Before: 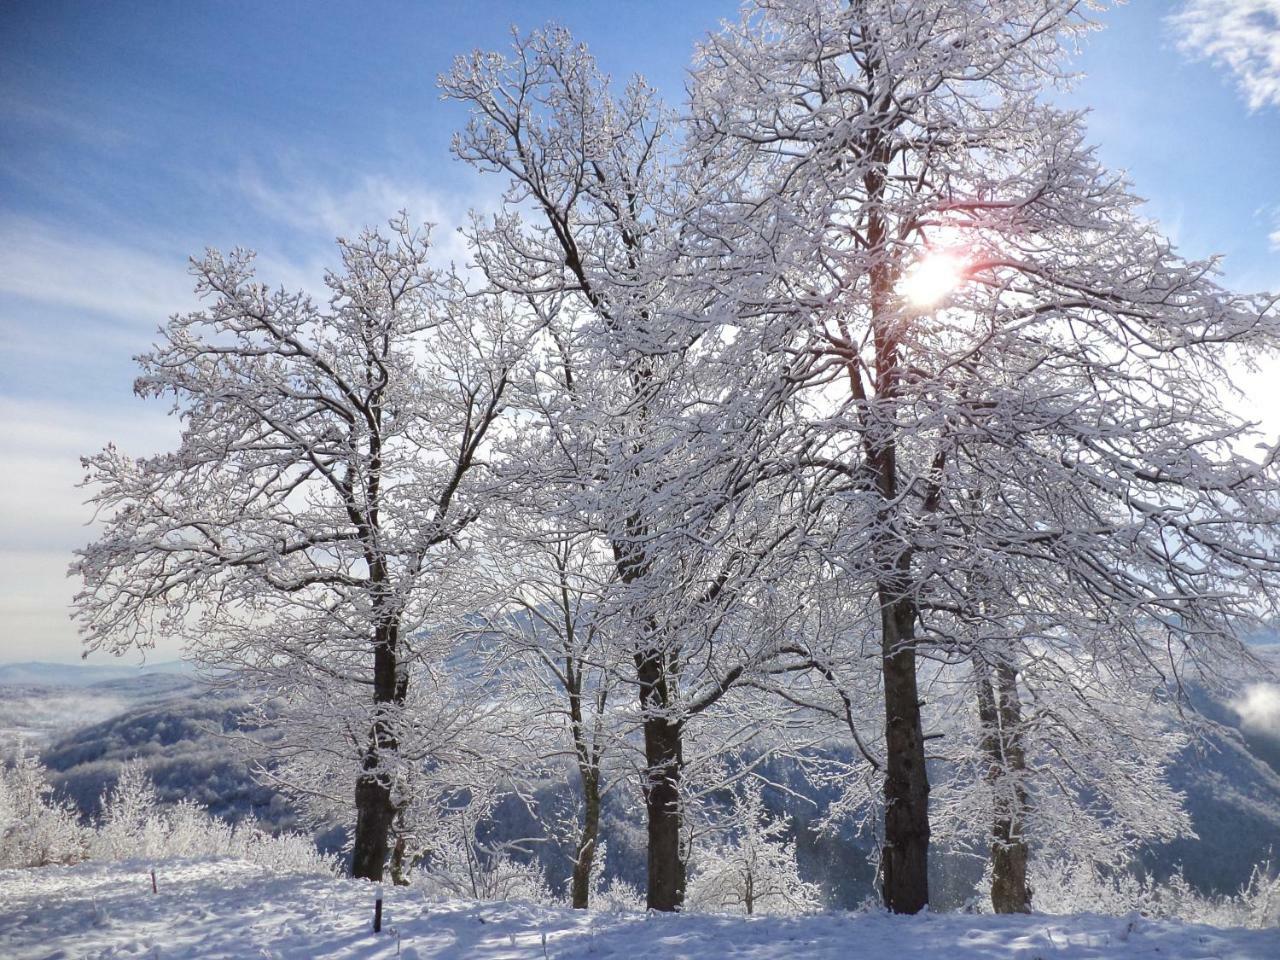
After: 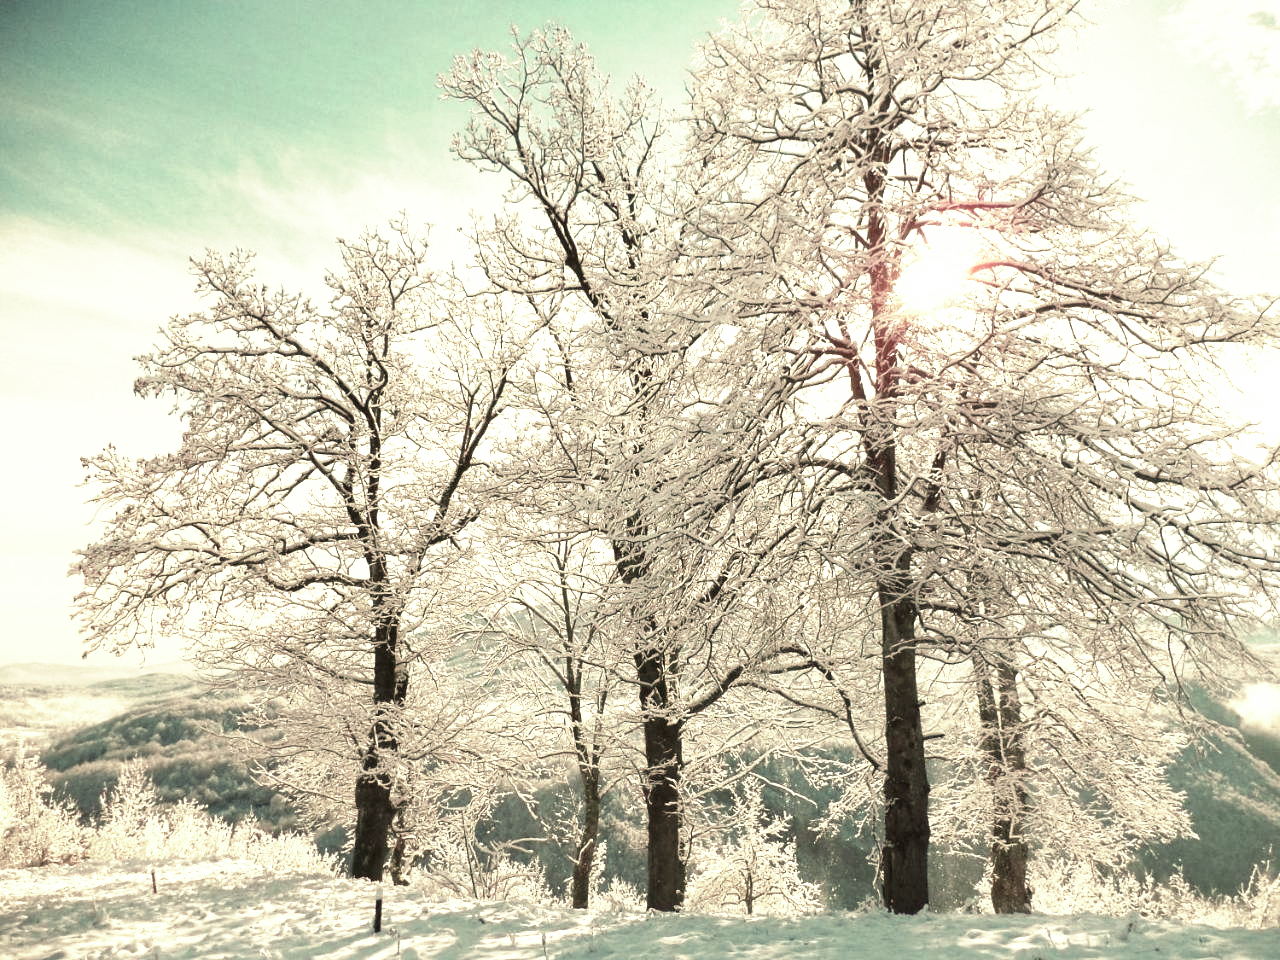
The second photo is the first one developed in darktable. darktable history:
tone curve: curves: ch0 [(0, 0) (0.003, 0.028) (0.011, 0.028) (0.025, 0.026) (0.044, 0.036) (0.069, 0.06) (0.1, 0.101) (0.136, 0.15) (0.177, 0.203) (0.224, 0.271) (0.277, 0.345) (0.335, 0.422) (0.399, 0.515) (0.468, 0.611) (0.543, 0.716) (0.623, 0.826) (0.709, 0.942) (0.801, 0.992) (0.898, 1) (1, 1)], preserve colors none
color look up table: target L [95.82, 95.82, 80.04, 80.97, 76.86, 70.2, 71.94, 69.07, 70.41, 63.31, 56.94, 42.39, 45.02, 18.05, 200.02, 95.82, 66.98, 66.4, 48.17, 47.55, 54.87, 52.84, 25.85, 39.15, 34.45, 26.52, 12.58, 95.69, 63.21, 72.73, 67.18, 38.77, 44.73, 57.88, 48.85, 47.14, 34.87, 37.48, 27.36, 32.55, 21.57, 9.333, 95.69, 80.43, 84.41, 83.13, 64.18, 63.37, 39.04], target a [-41.29, -41.29, -18.93, -12.49, -20.27, -33.35, -10.26, -33.67, -27.74, -11.05, -27.77, -10.18, -21.79, -11.55, 0, -41.29, 4.918, 7.031, 30.4, 28.37, 24.57, 12.14, 39.73, 32.23, 13.89, 40.09, 26.73, -42.9, 16.65, -7.911, 7.884, 38.32, 34.22, -21.99, -2.448, -16.91, -0.59, 18.83, 19.9, 38.14, -0.693, -3.428, -42.9, -14.24, -7.104, -5.207, -26.96, -25.35, -16.8], target b [24.39, 24.39, 26.66, 21.33, 5.689, 34.97, 35.32, 31.41, 18.04, 23.14, 30.82, 21.45, 19.73, 11.97, 0, 24.39, 25.34, 20.12, 9.308, 24.05, 13.14, 26.04, 23.02, 21.19, 17.3, 19.25, 13.63, 28.08, 2.304, 9.9, 10.16, -7.247, -5.74, 5.244, 3.977, -2.016, 9.317, -6.177, -16, 0.431, -16.57, -3.571, 28.08, -2.905, 3.79, 12.57, 14.14, 8.581, 6.91], num patches 49
